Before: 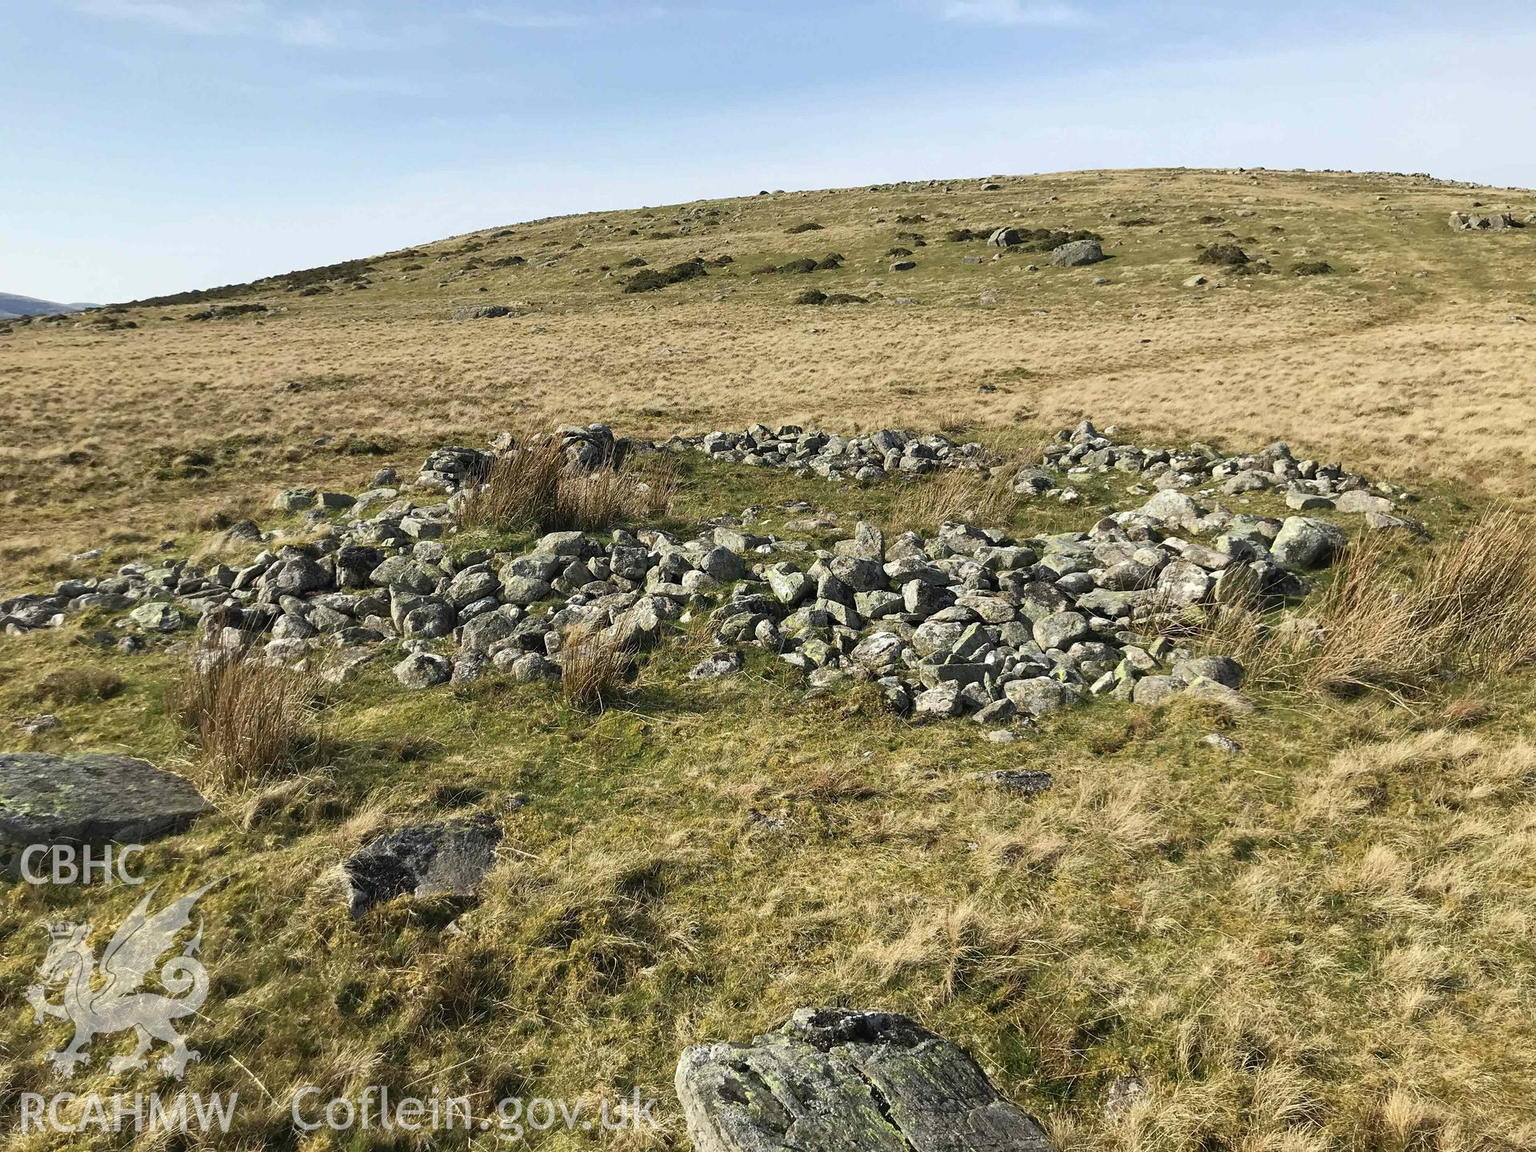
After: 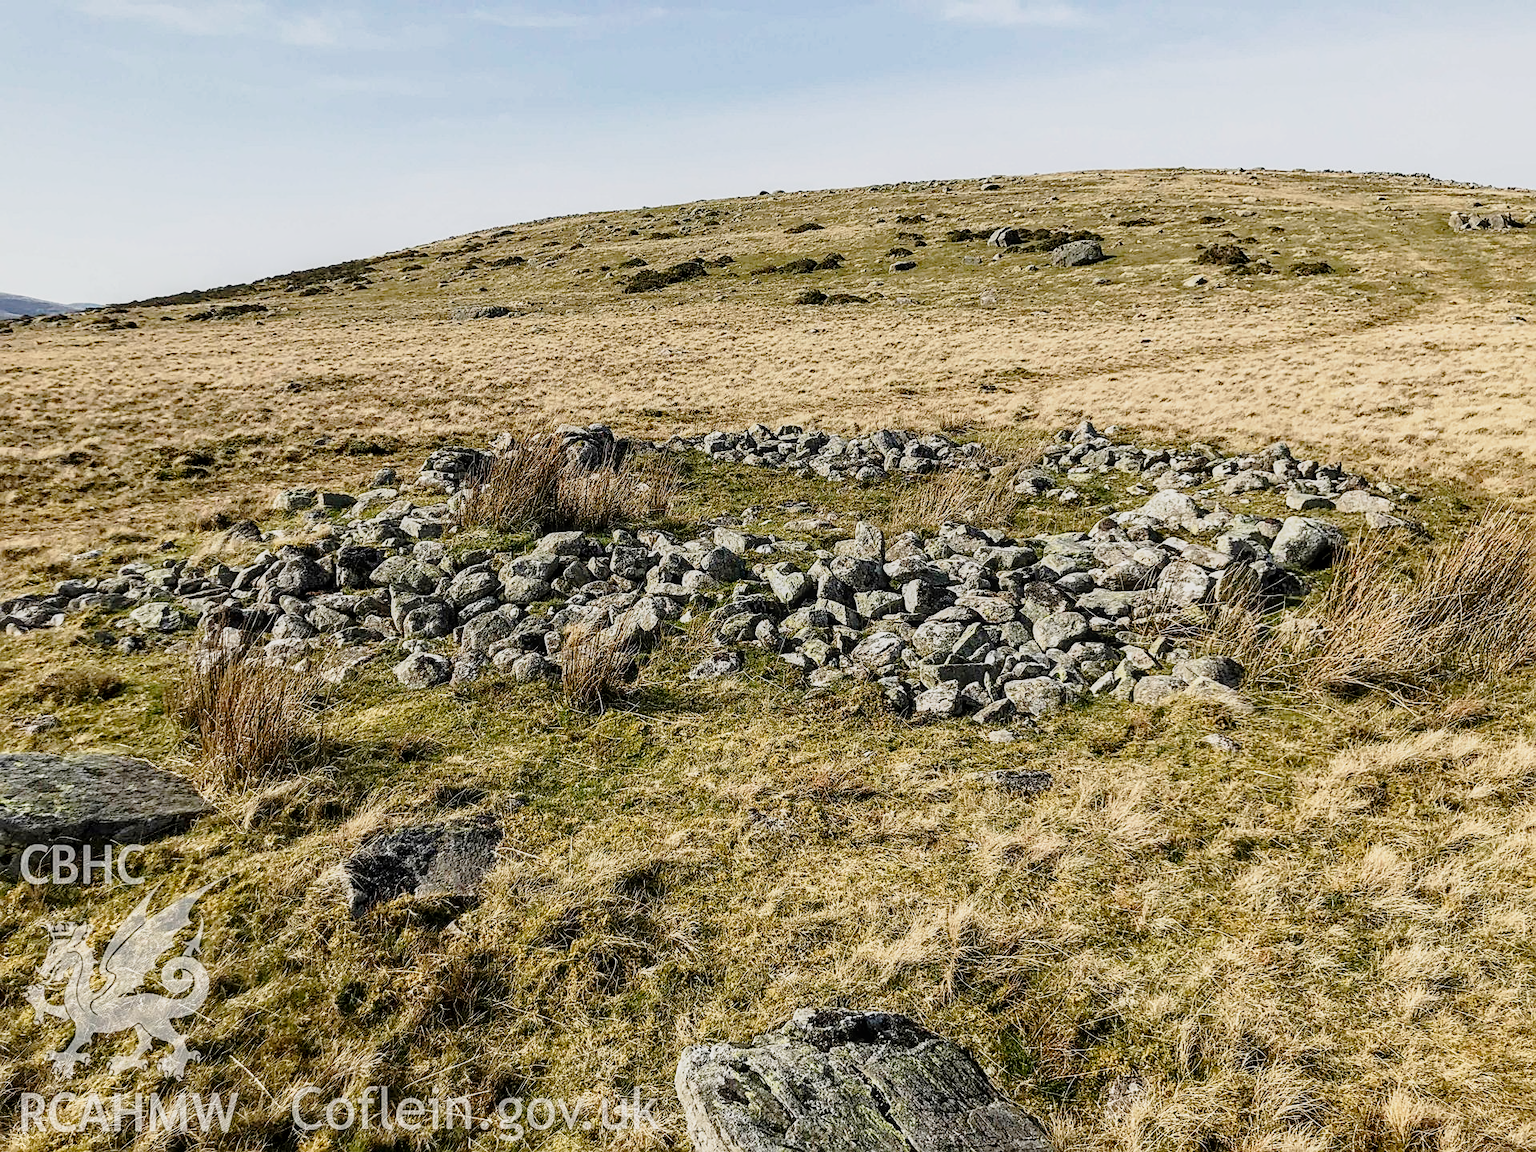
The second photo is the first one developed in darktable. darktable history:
sharpen: on, module defaults
tone curve: curves: ch0 [(0.003, 0.003) (0.104, 0.026) (0.236, 0.181) (0.401, 0.443) (0.495, 0.55) (0.625, 0.67) (0.819, 0.841) (0.96, 0.899)]; ch1 [(0, 0) (0.161, 0.092) (0.37, 0.302) (0.424, 0.402) (0.45, 0.466) (0.495, 0.51) (0.573, 0.571) (0.638, 0.641) (0.751, 0.741) (1, 1)]; ch2 [(0, 0) (0.352, 0.403) (0.466, 0.443) (0.524, 0.526) (0.56, 0.556) (1, 1)], preserve colors none
local contrast: on, module defaults
